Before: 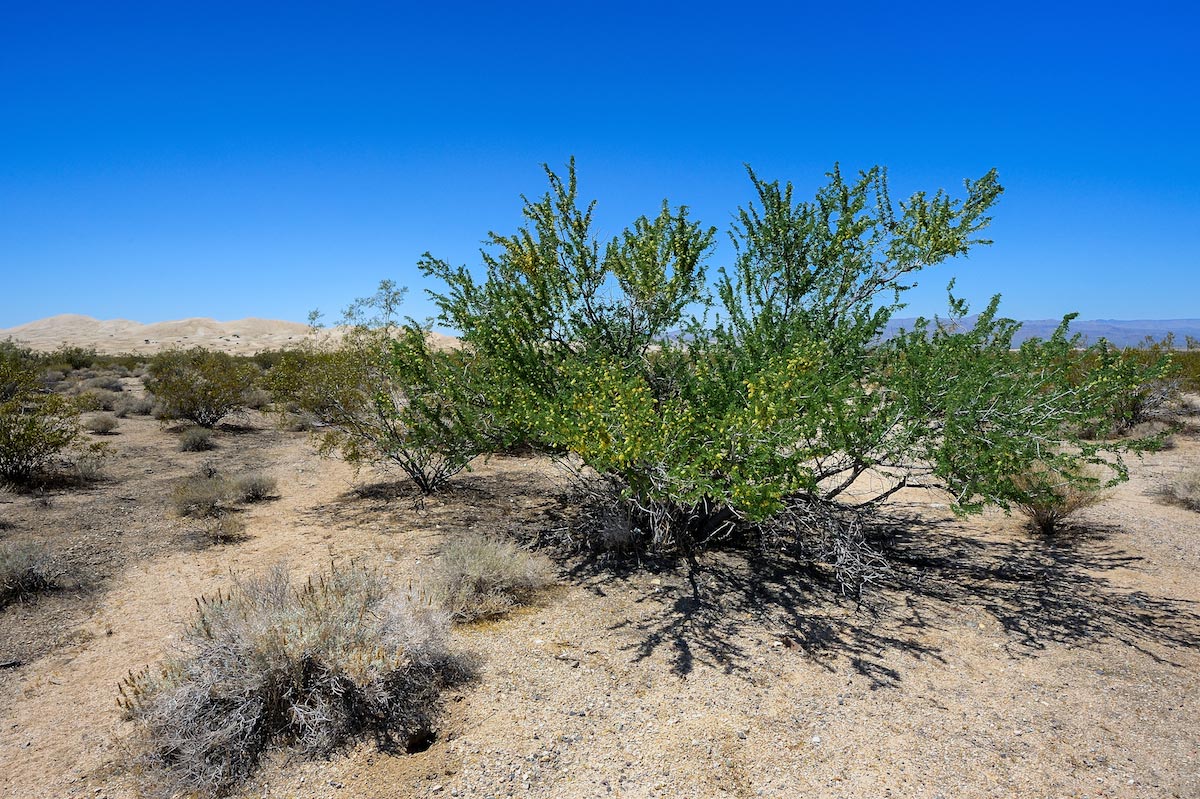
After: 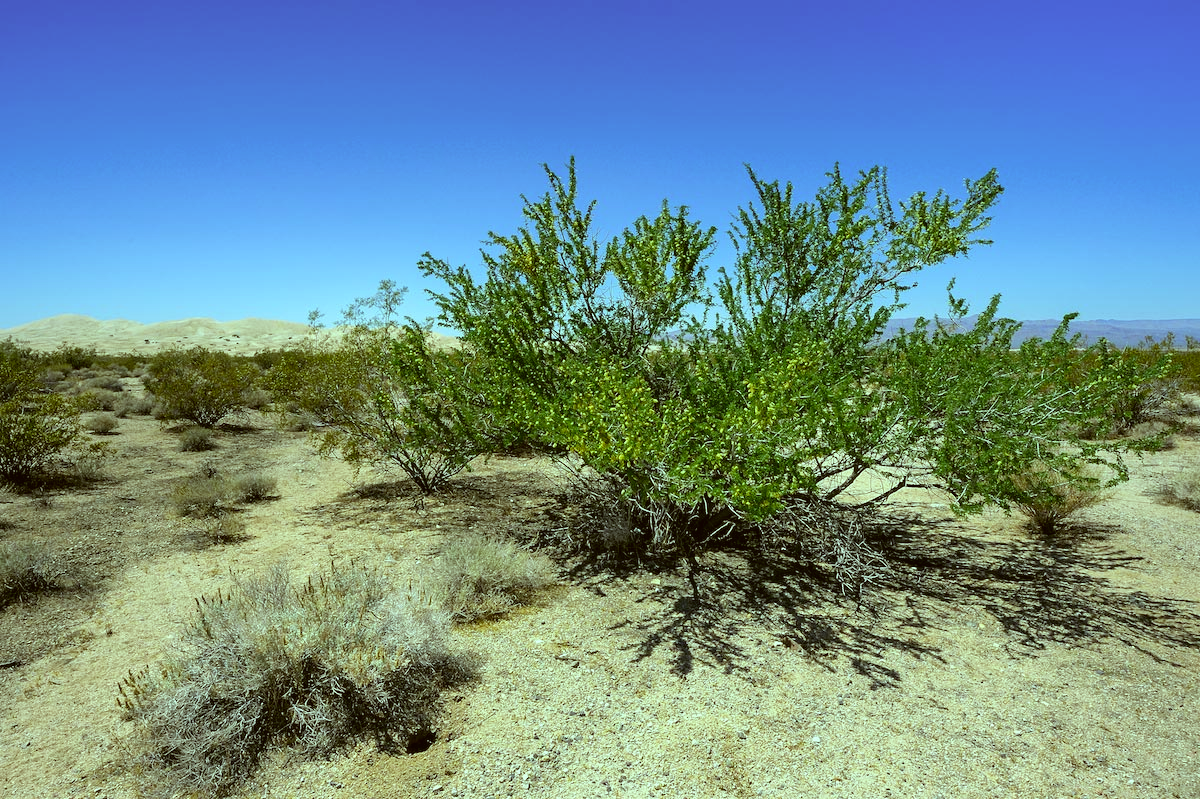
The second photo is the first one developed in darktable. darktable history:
color correction: highlights a* -1.43, highlights b* 10.12, shadows a* 0.395, shadows b* 19.35
color balance: mode lift, gamma, gain (sRGB), lift [0.997, 0.979, 1.021, 1.011], gamma [1, 1.084, 0.916, 0.998], gain [1, 0.87, 1.13, 1.101], contrast 4.55%, contrast fulcrum 38.24%, output saturation 104.09%
